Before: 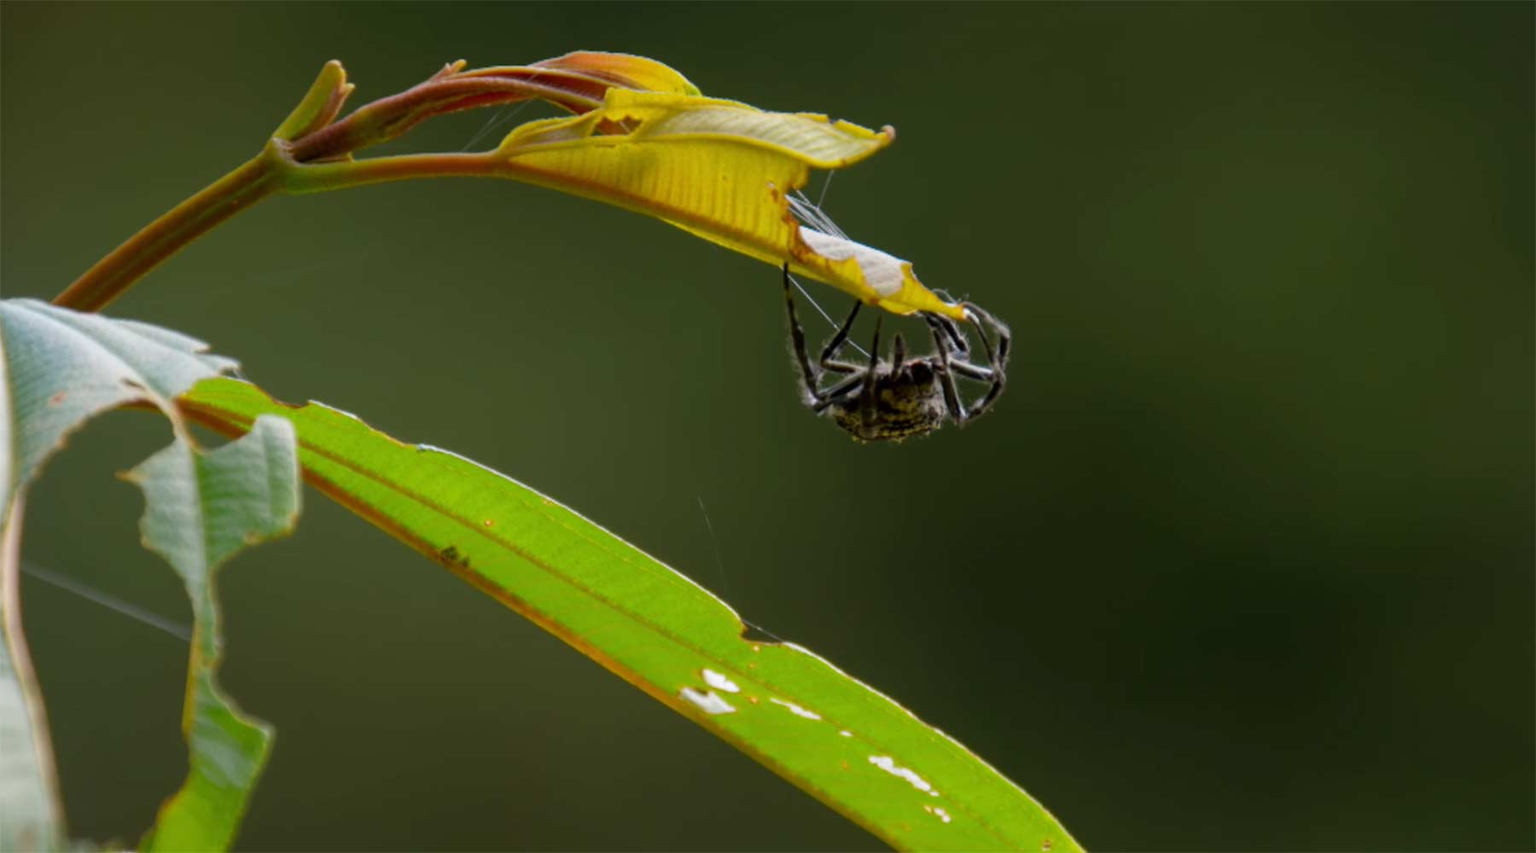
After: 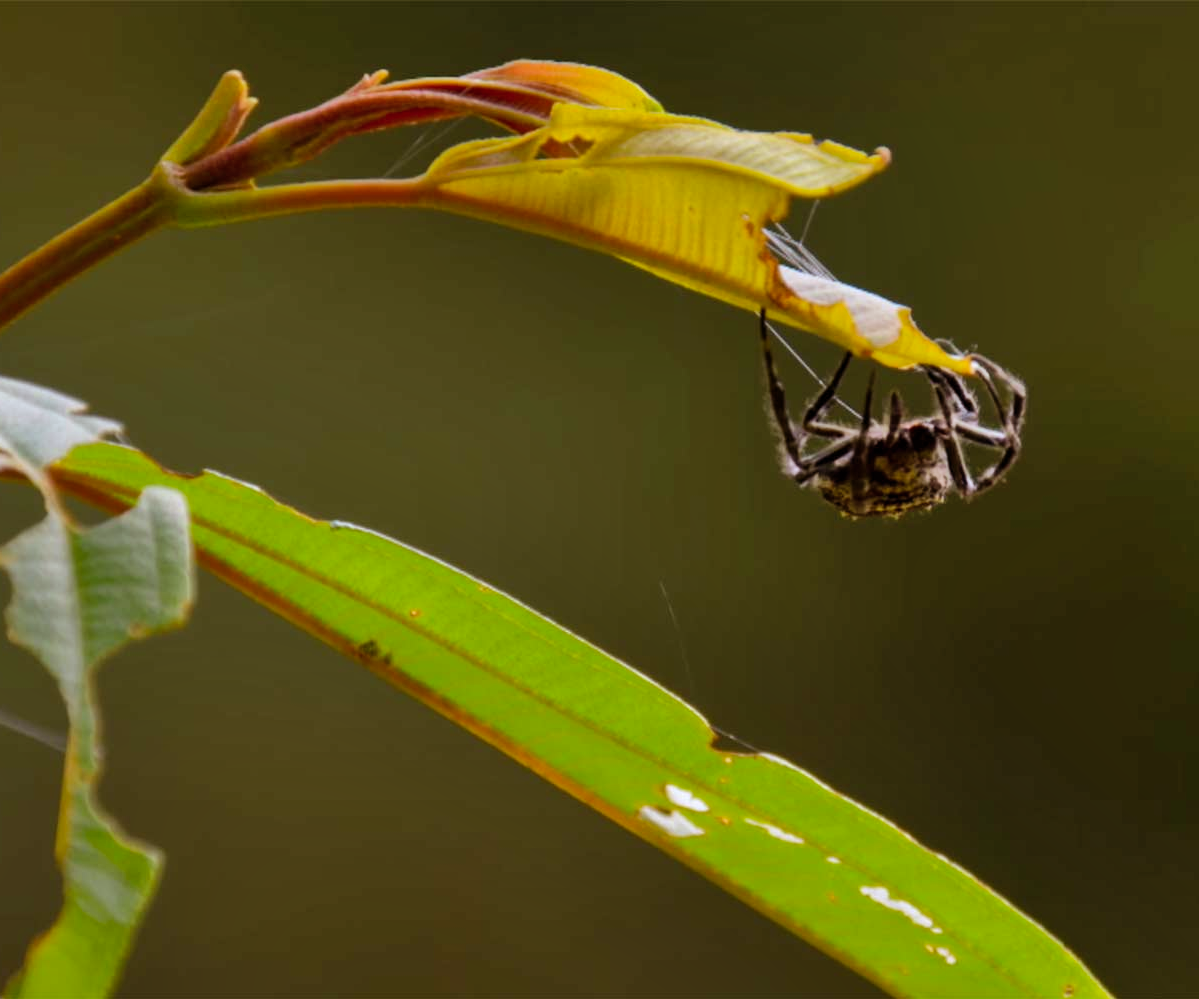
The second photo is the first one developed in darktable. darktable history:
shadows and highlights: low approximation 0.01, soften with gaussian
white balance: red 0.98, blue 1.034
crop and rotate: left 8.786%, right 24.548%
rgb levels: mode RGB, independent channels, levels [[0, 0.5, 1], [0, 0.521, 1], [0, 0.536, 1]]
